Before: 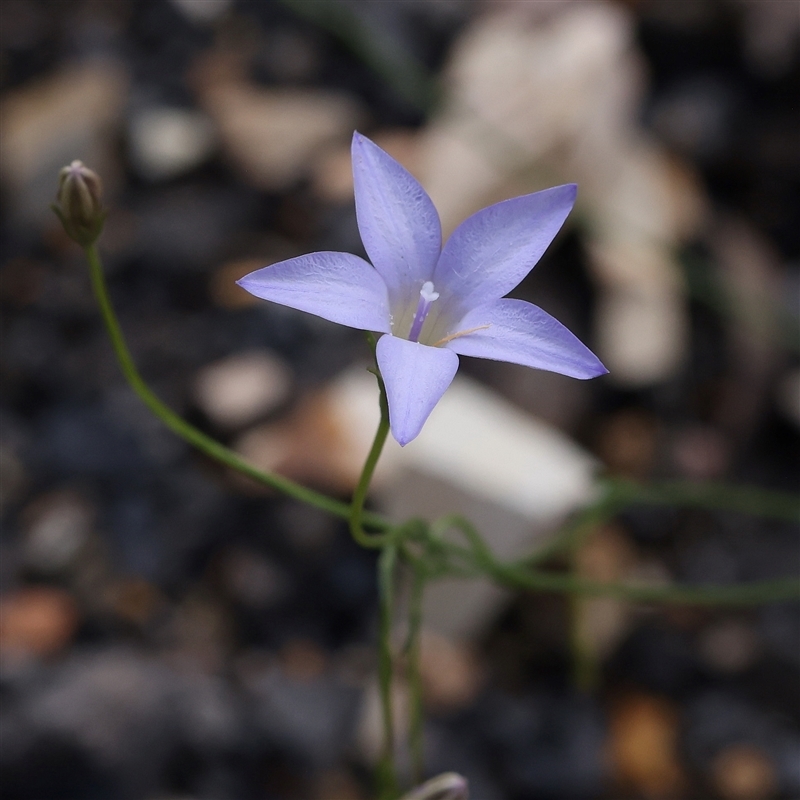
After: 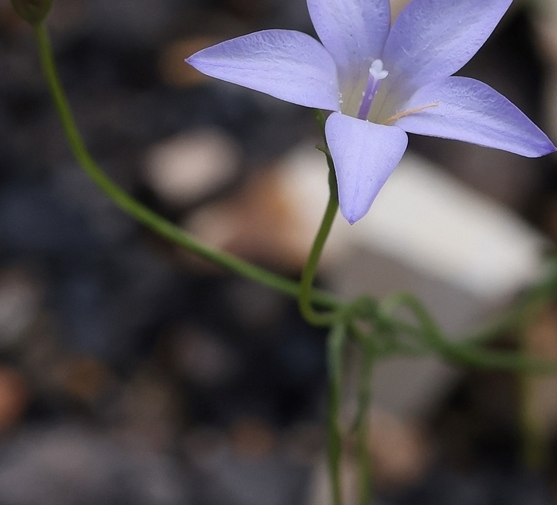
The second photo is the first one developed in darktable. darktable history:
crop: left 6.484%, top 27.85%, right 23.867%, bottom 8.939%
